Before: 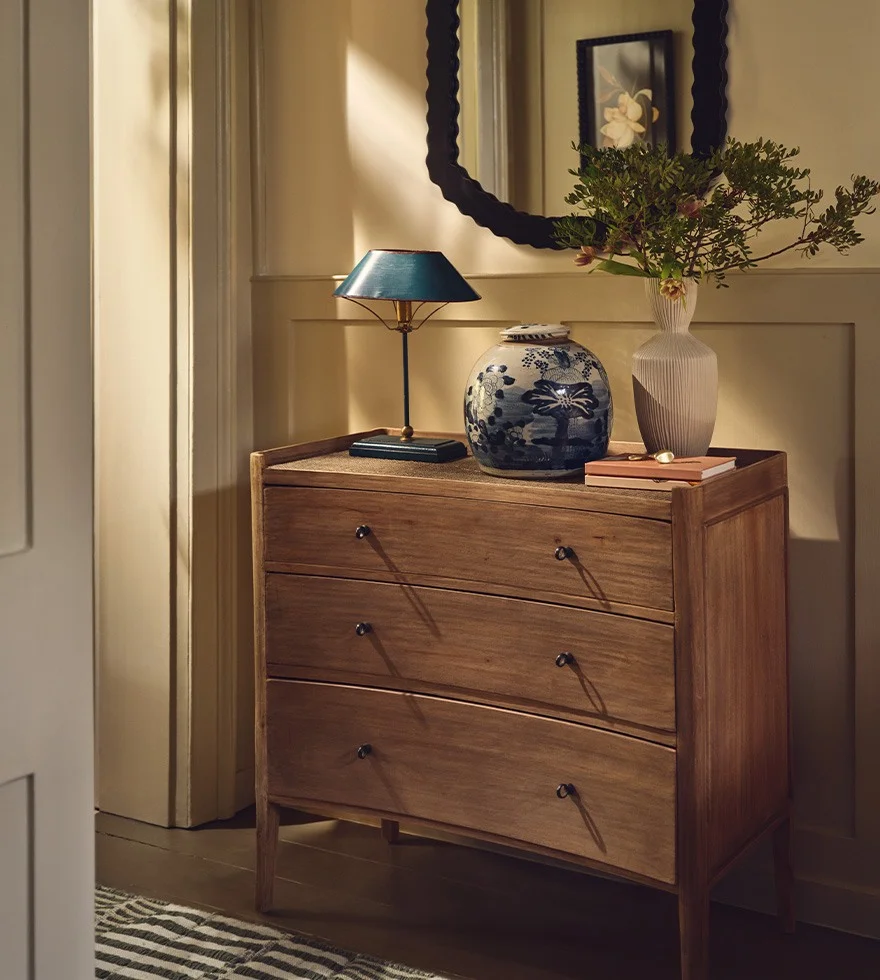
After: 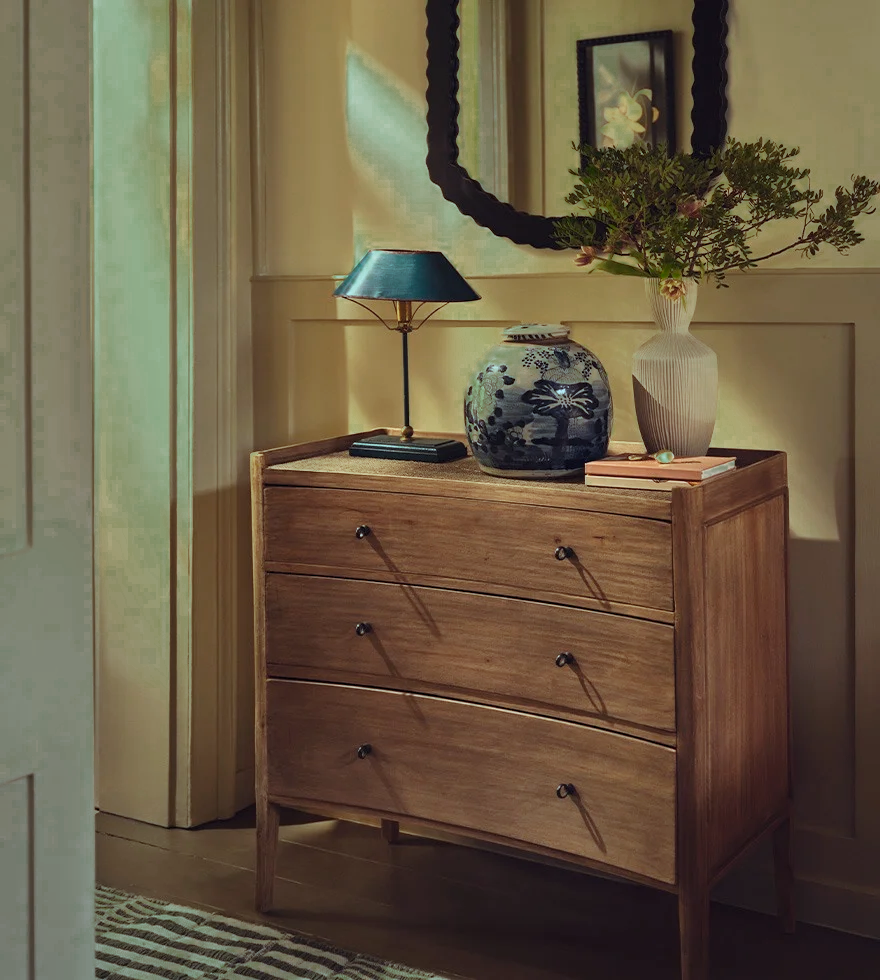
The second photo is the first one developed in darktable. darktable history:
levels: levels [0.016, 0.492, 0.969]
color zones: curves: ch0 [(0.25, 0.5) (0.347, 0.092) (0.75, 0.5)]; ch1 [(0.25, 0.5) (0.33, 0.51) (0.75, 0.5)]
color balance rgb: highlights gain › chroma 4.022%, highlights gain › hue 203.16°, perceptual saturation grading › global saturation 0.627%
